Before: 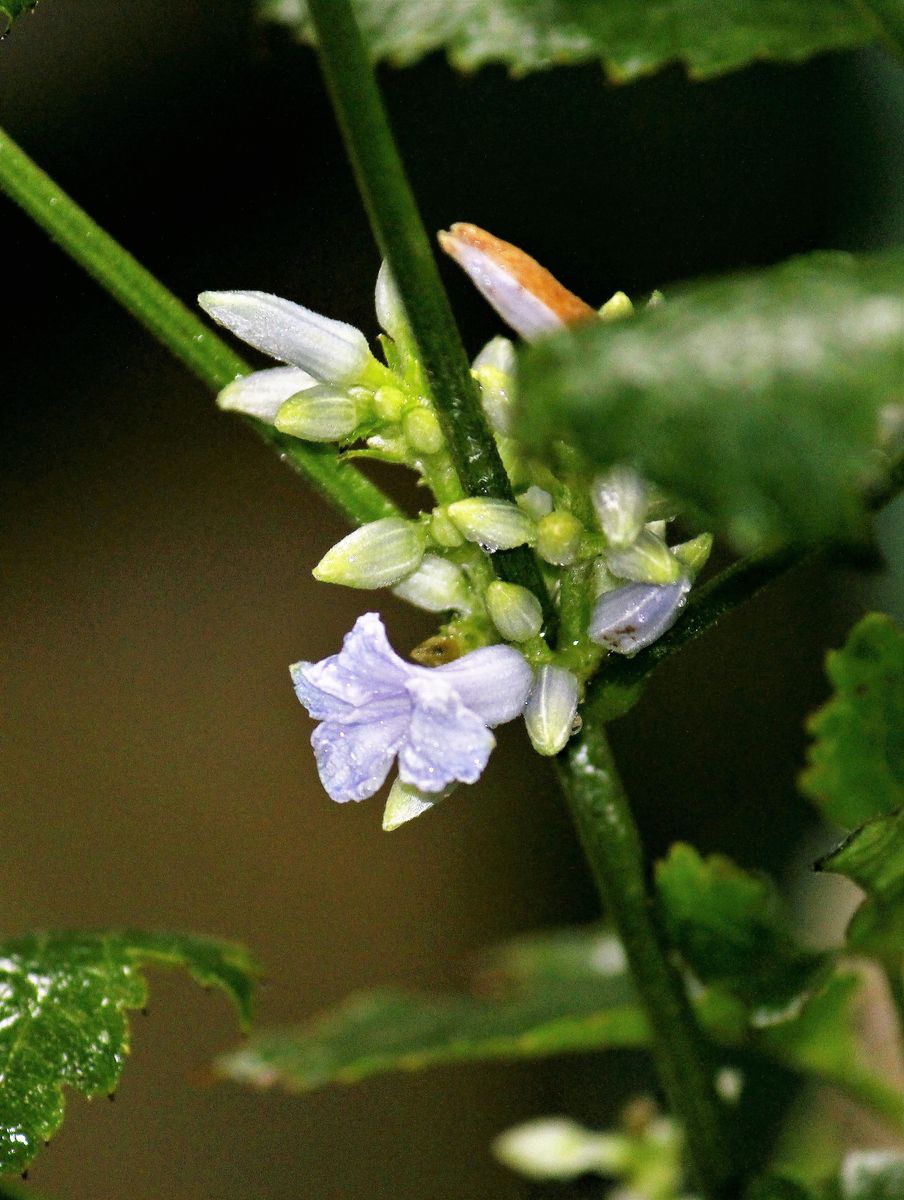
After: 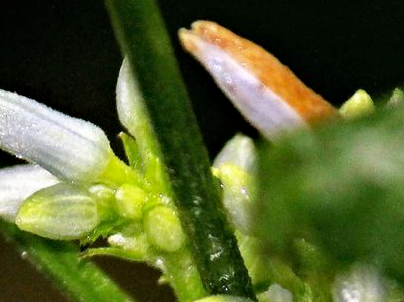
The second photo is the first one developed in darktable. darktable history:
crop: left 28.667%, top 16.846%, right 26.592%, bottom 57.96%
haze removal: compatibility mode true, adaptive false
